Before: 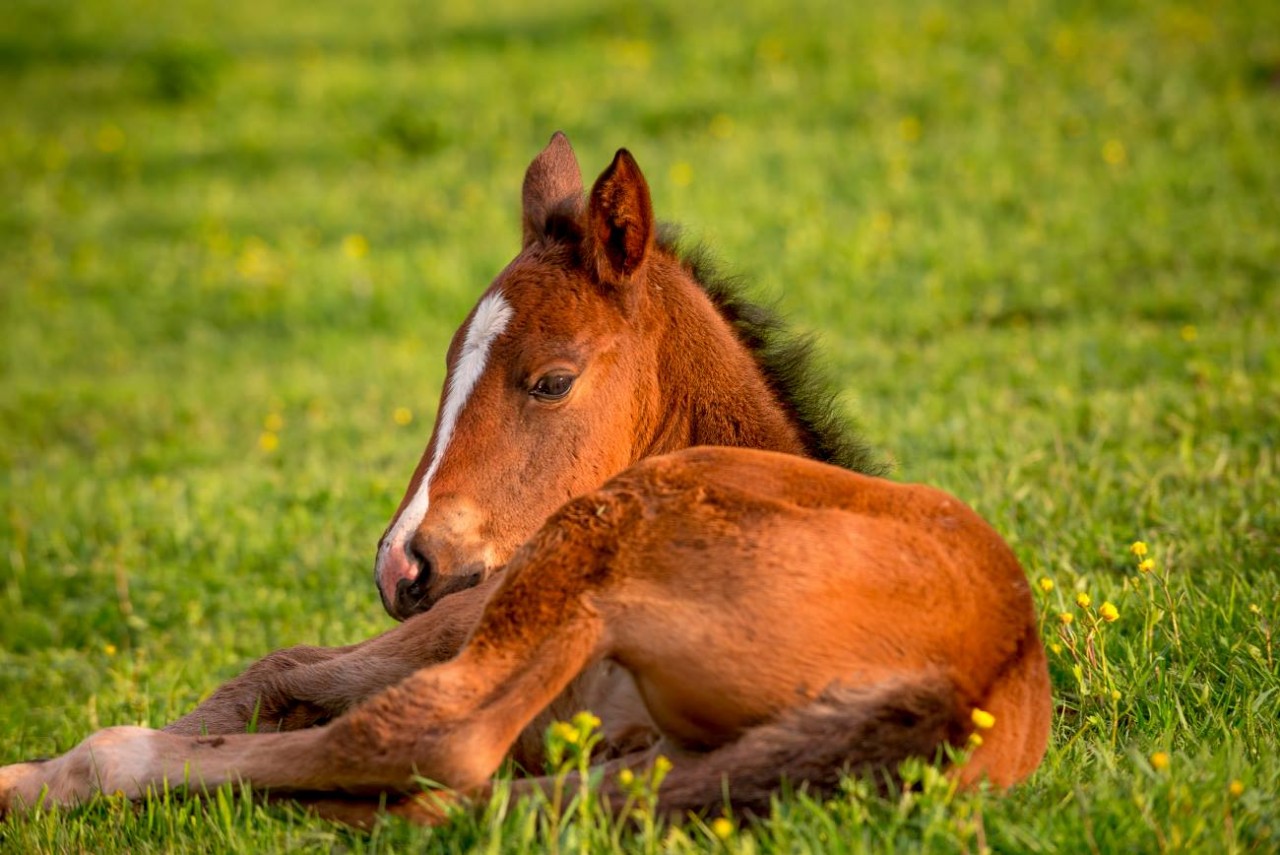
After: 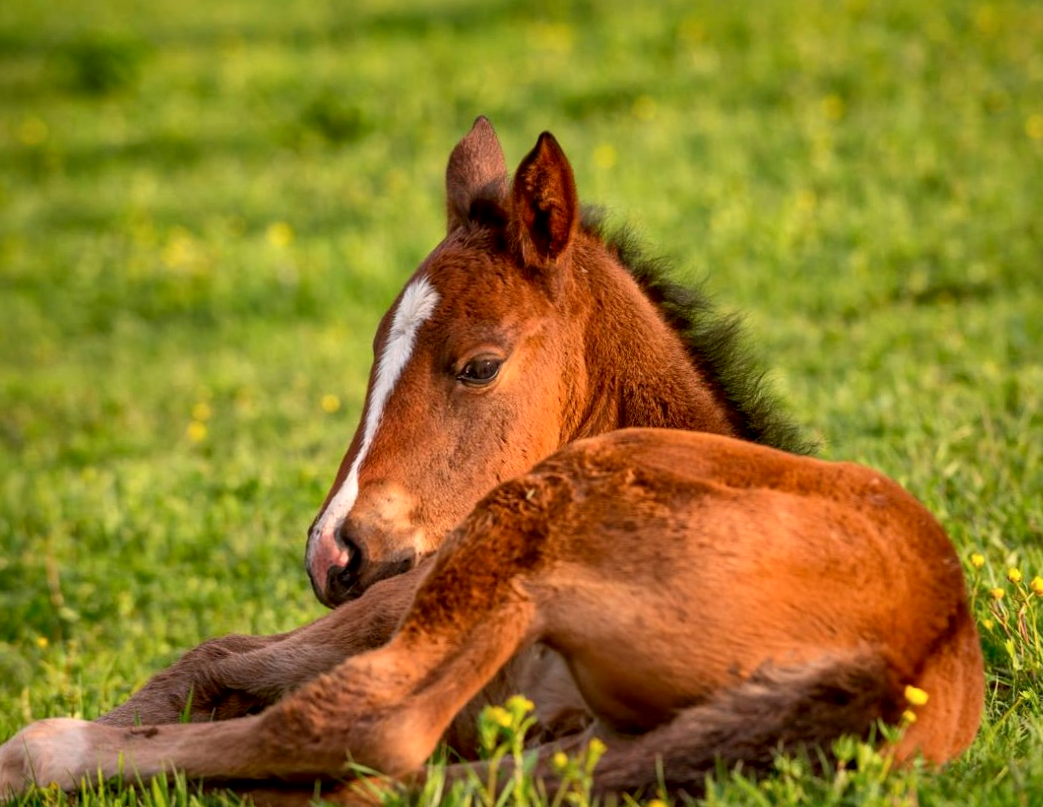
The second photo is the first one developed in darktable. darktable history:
crop and rotate: angle 1.01°, left 4.536%, top 0.765%, right 11.764%, bottom 2.369%
local contrast: mode bilateral grid, contrast 20, coarseness 50, detail 140%, midtone range 0.2
